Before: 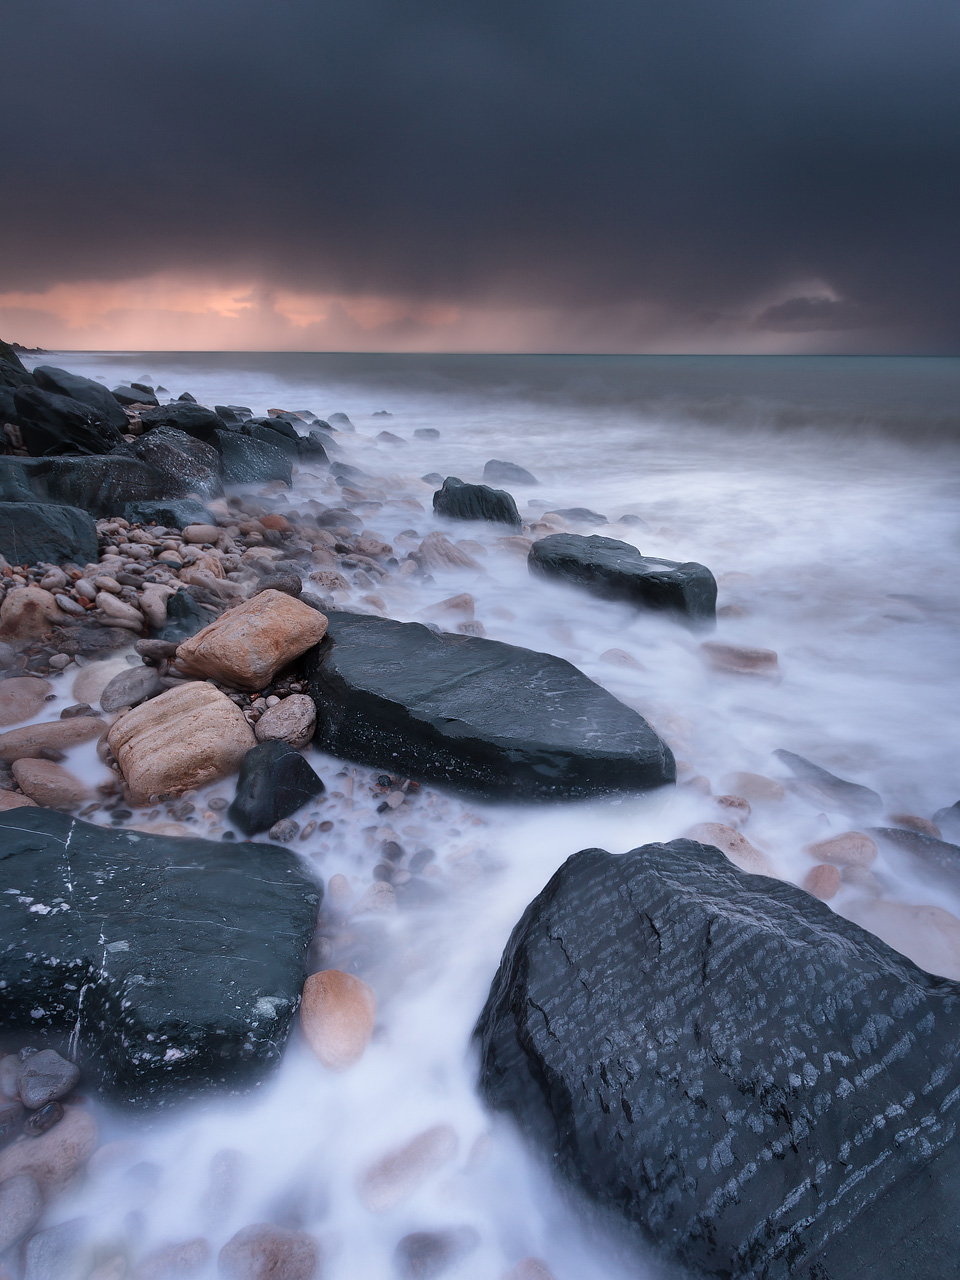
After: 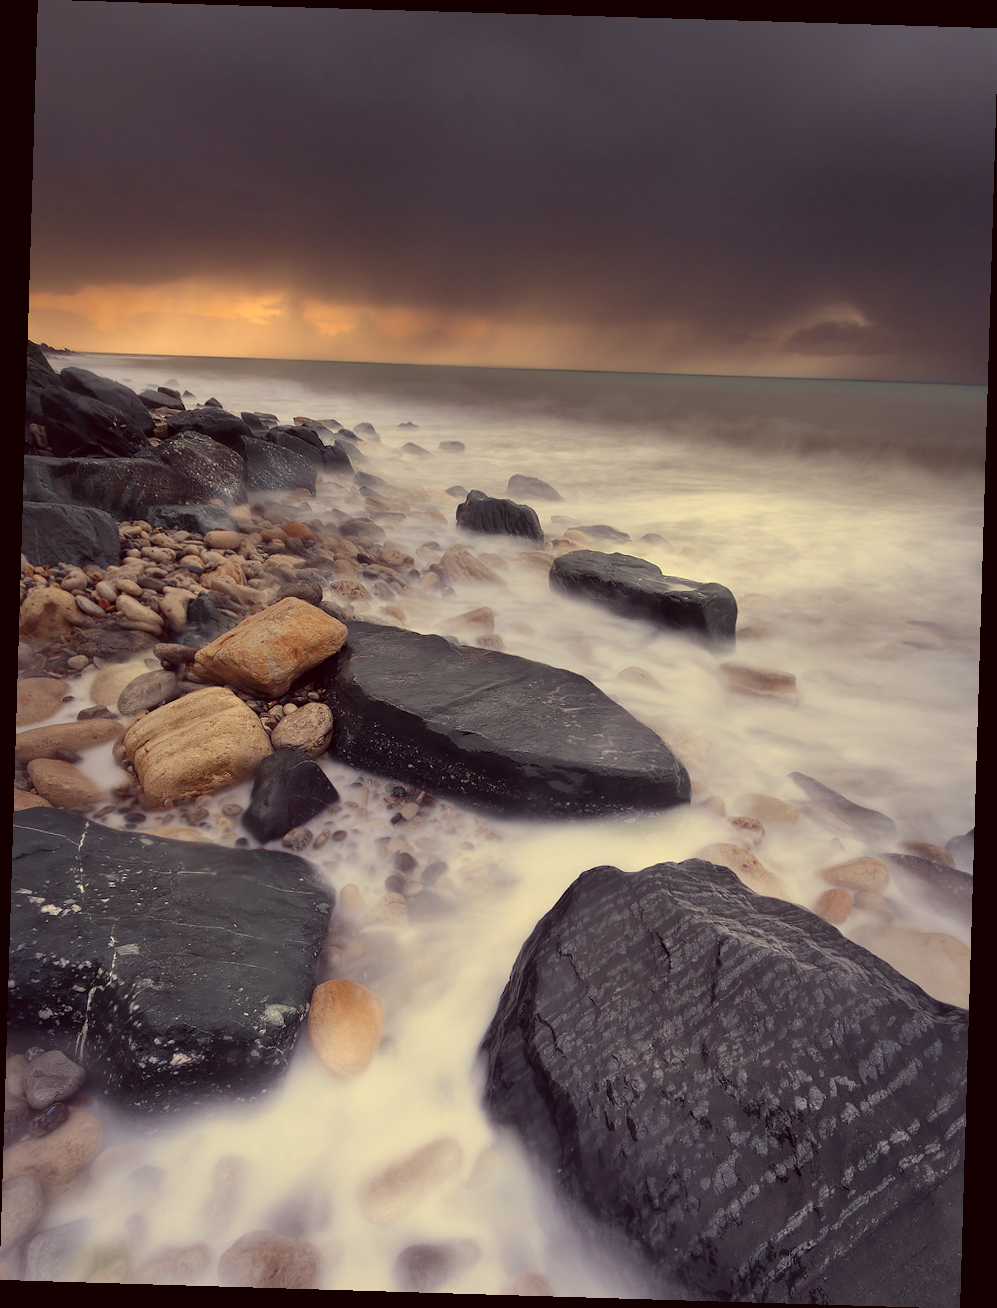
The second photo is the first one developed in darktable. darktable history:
color correction: highlights a* -0.482, highlights b* 40, shadows a* 9.8, shadows b* -0.161
rotate and perspective: rotation 1.72°, automatic cropping off
